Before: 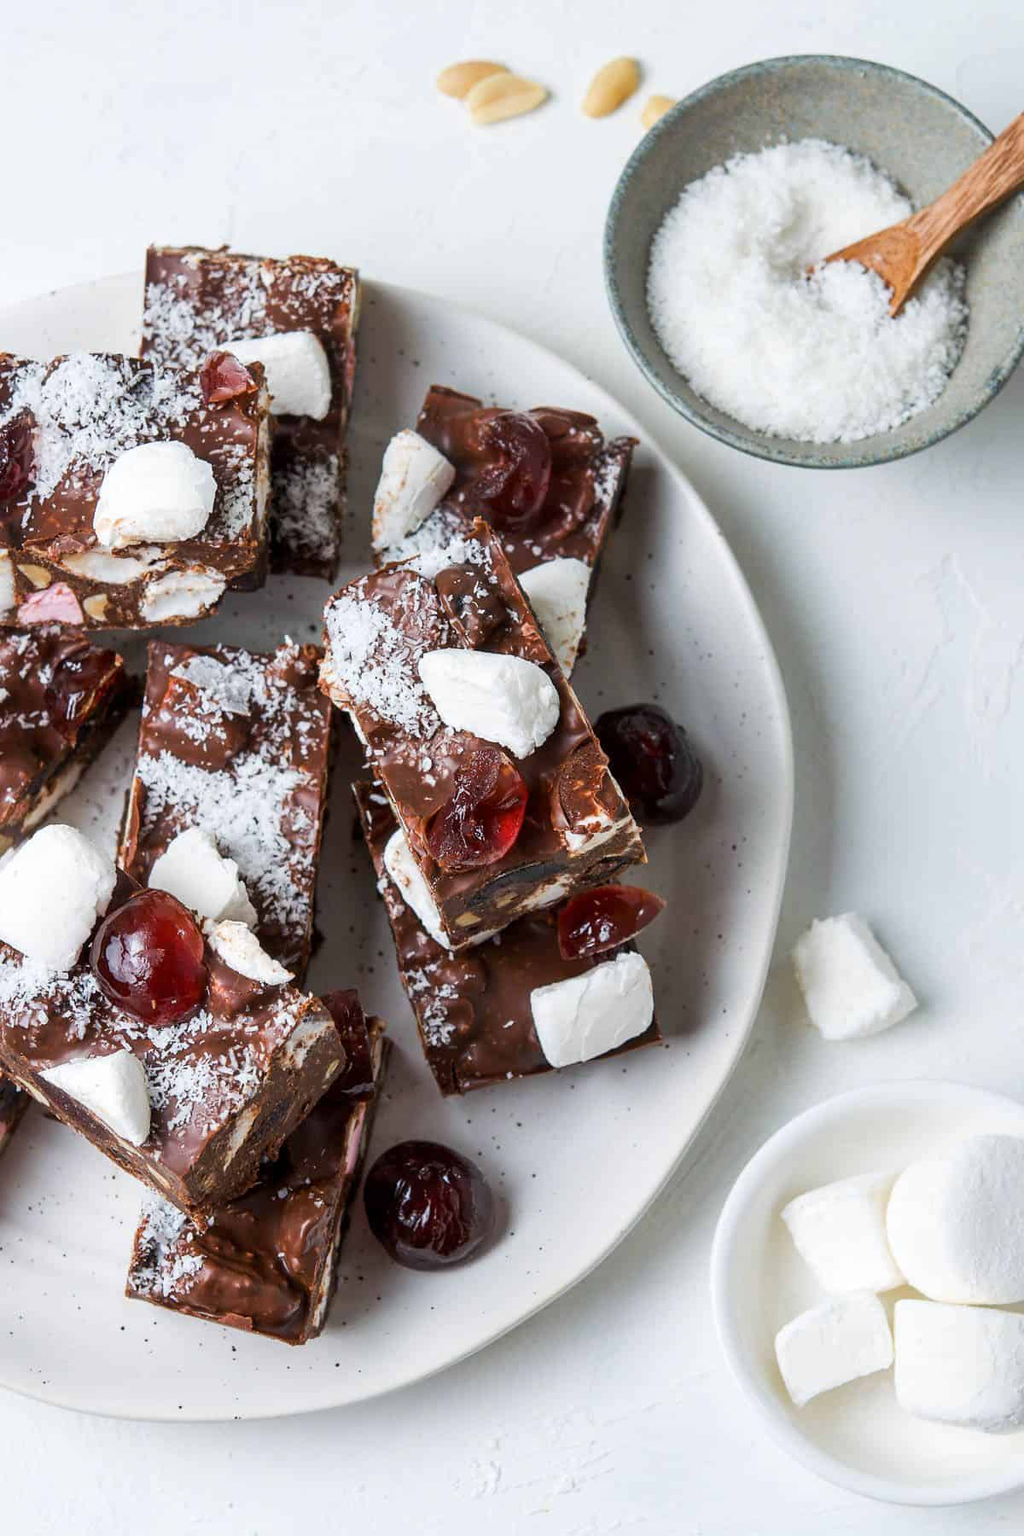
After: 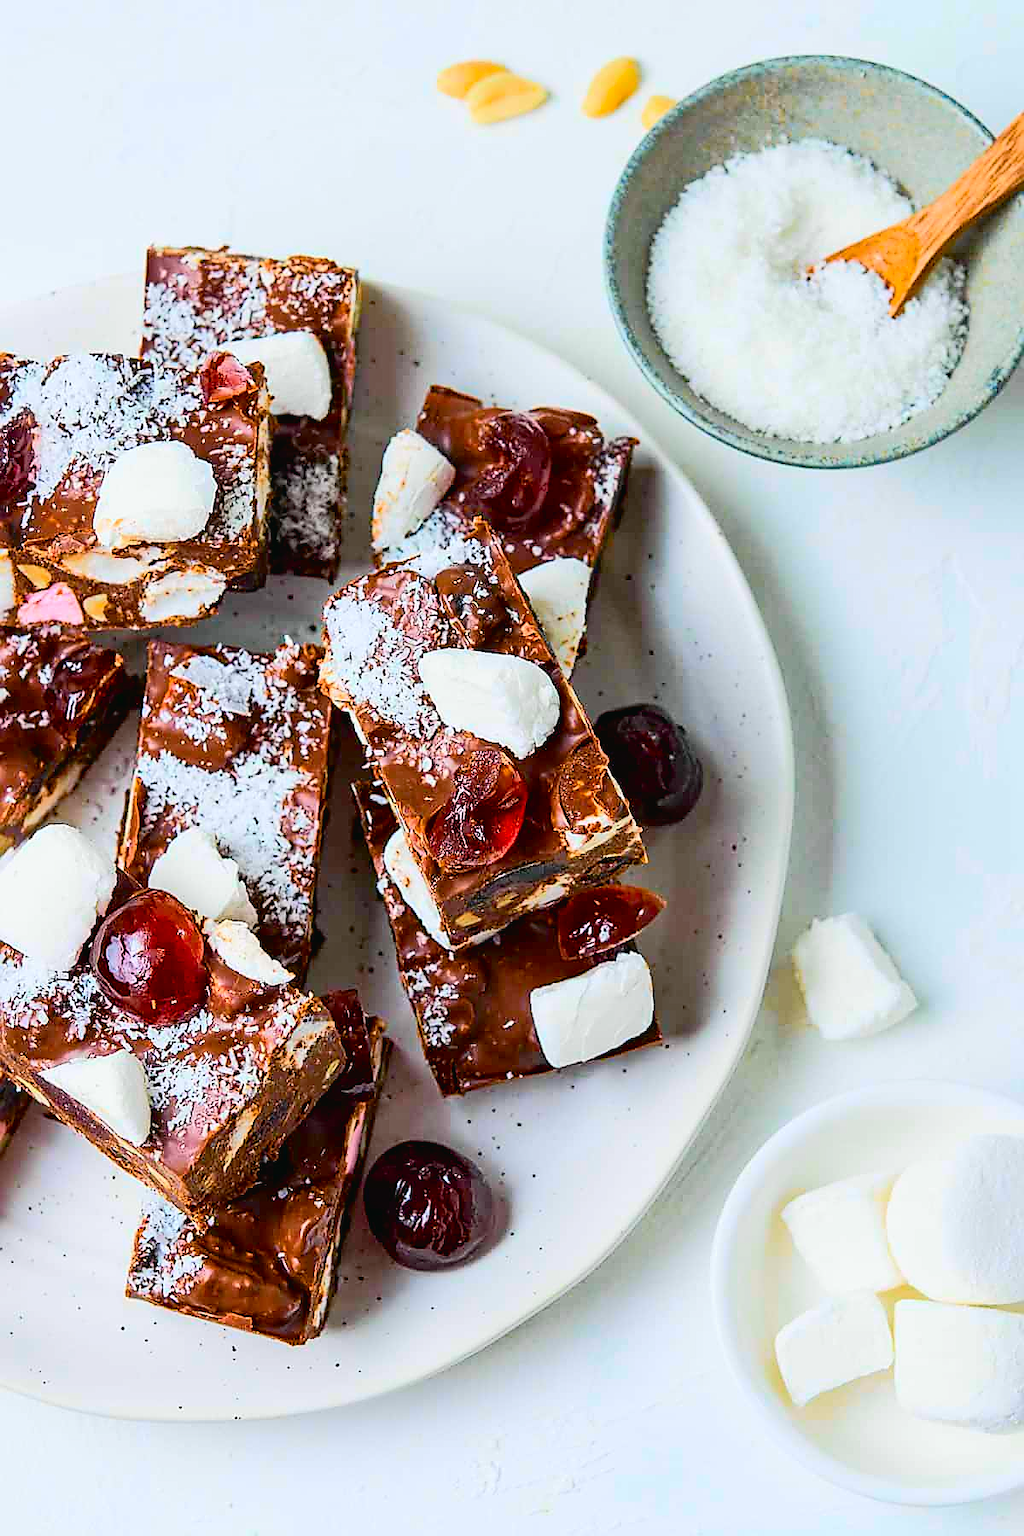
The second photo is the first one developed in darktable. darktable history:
tone curve: curves: ch0 [(0, 0.017) (0.091, 0.046) (0.298, 0.287) (0.439, 0.482) (0.64, 0.729) (0.785, 0.817) (0.995, 0.917)]; ch1 [(0, 0) (0.384, 0.365) (0.463, 0.447) (0.486, 0.474) (0.503, 0.497) (0.526, 0.52) (0.555, 0.564) (0.578, 0.595) (0.638, 0.644) (0.766, 0.773) (1, 1)]; ch2 [(0, 0) (0.374, 0.344) (0.449, 0.434) (0.501, 0.501) (0.528, 0.519) (0.569, 0.589) (0.61, 0.646) (0.666, 0.688) (1, 1)], color space Lab, independent channels, preserve colors none
haze removal: compatibility mode true, adaptive false
color balance rgb: perceptual saturation grading › global saturation 36%, perceptual brilliance grading › global brilliance 10%, global vibrance 20%
sharpen: radius 1.4, amount 1.25, threshold 0.7
rgb curve: curves: ch0 [(0, 0) (0.053, 0.068) (0.122, 0.128) (1, 1)]
fill light: on, module defaults
